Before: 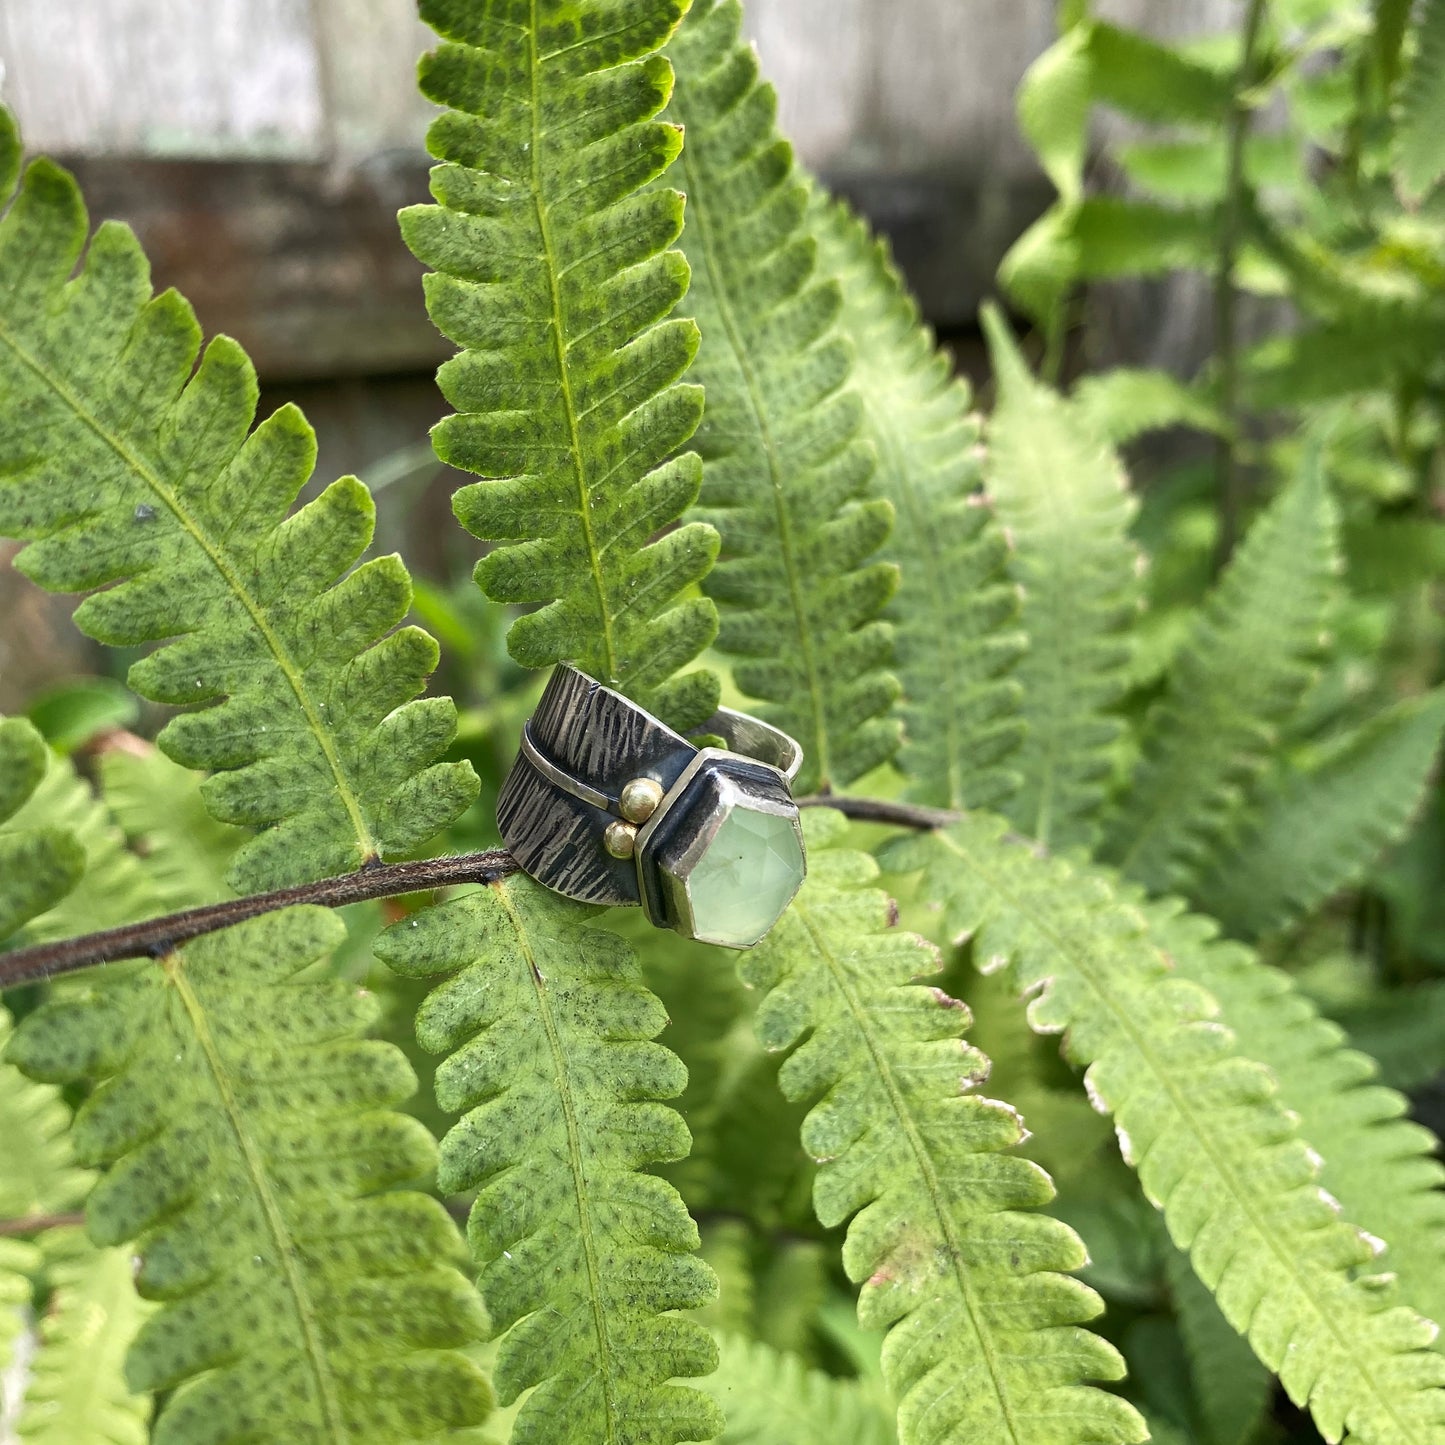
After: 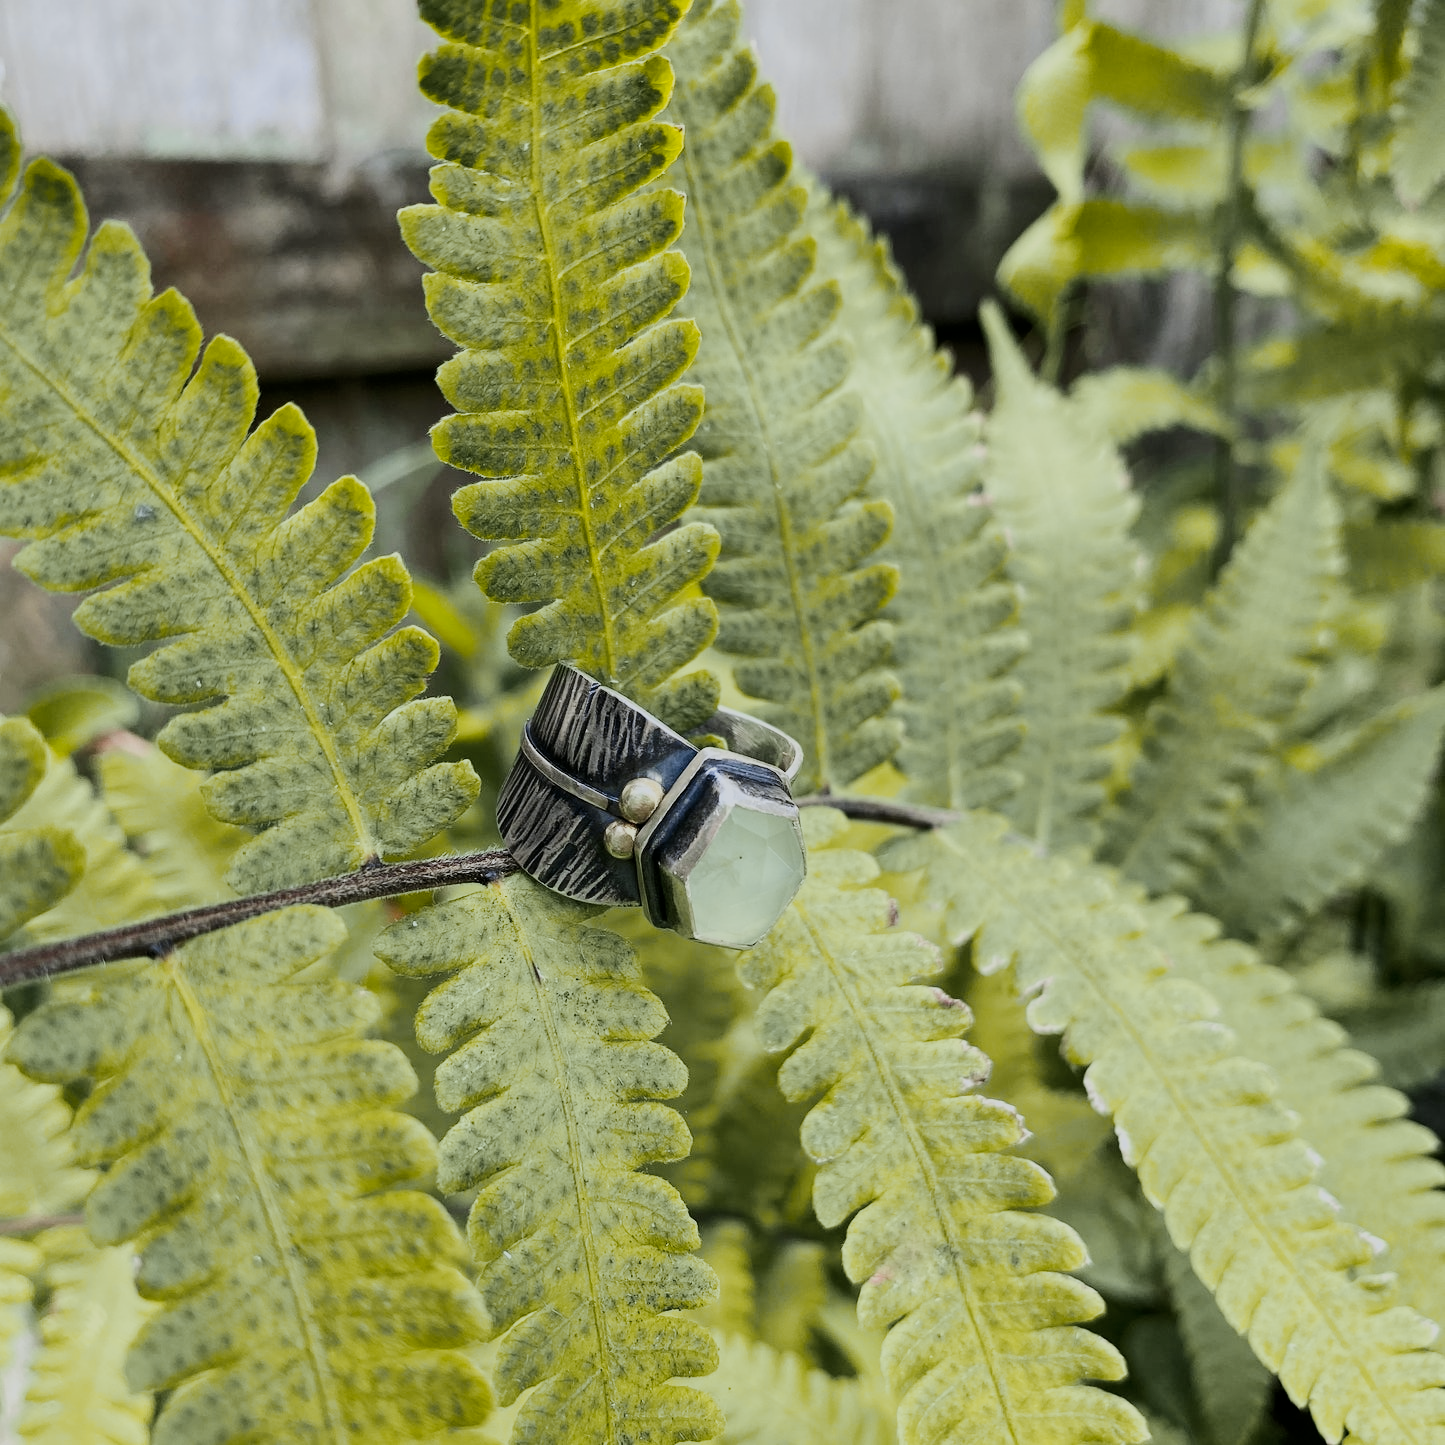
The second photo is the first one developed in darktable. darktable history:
white balance: red 0.983, blue 1.036
filmic rgb: black relative exposure -7.65 EV, white relative exposure 4.56 EV, hardness 3.61
tone curve: curves: ch0 [(0, 0) (0.23, 0.205) (0.486, 0.52) (0.822, 0.825) (0.994, 0.955)]; ch1 [(0, 0) (0.226, 0.261) (0.379, 0.442) (0.469, 0.472) (0.495, 0.495) (0.514, 0.504) (0.561, 0.568) (0.59, 0.612) (1, 1)]; ch2 [(0, 0) (0.269, 0.299) (0.459, 0.441) (0.498, 0.499) (0.523, 0.52) (0.586, 0.569) (0.635, 0.617) (0.659, 0.681) (0.718, 0.764) (1, 1)], color space Lab, independent channels, preserve colors none
